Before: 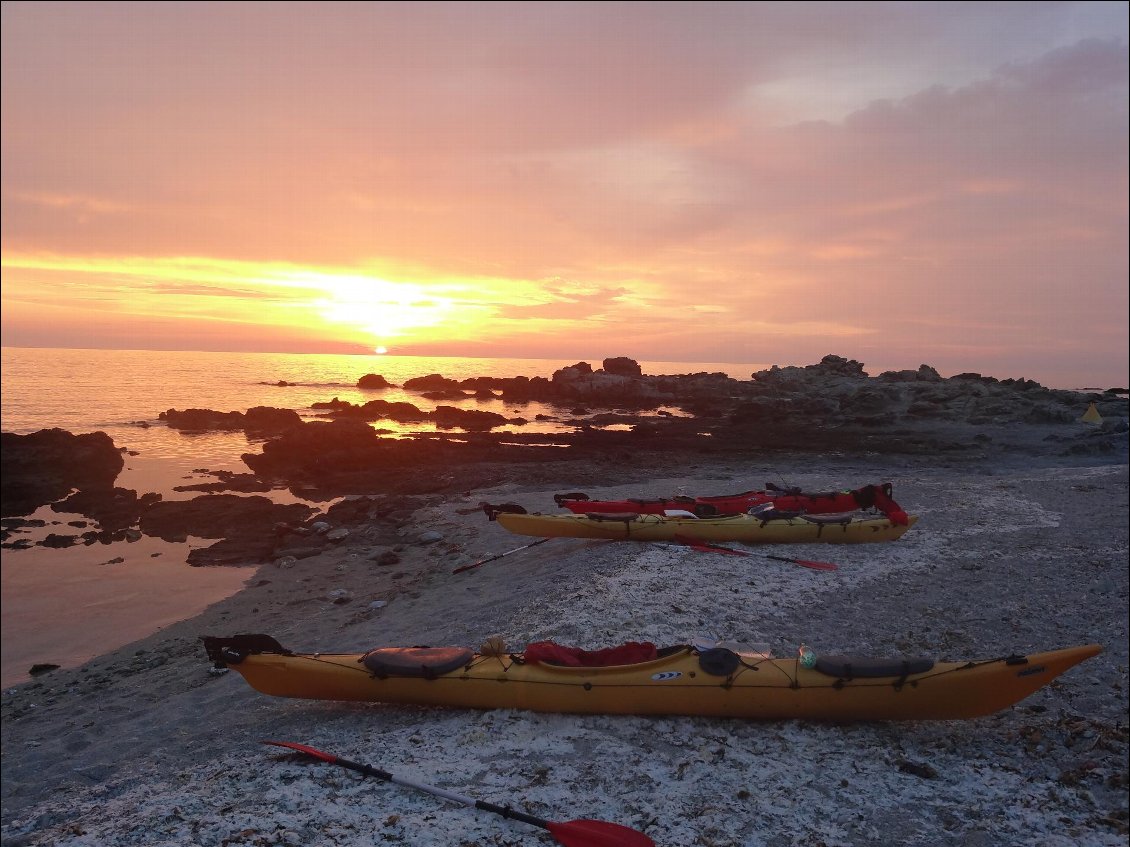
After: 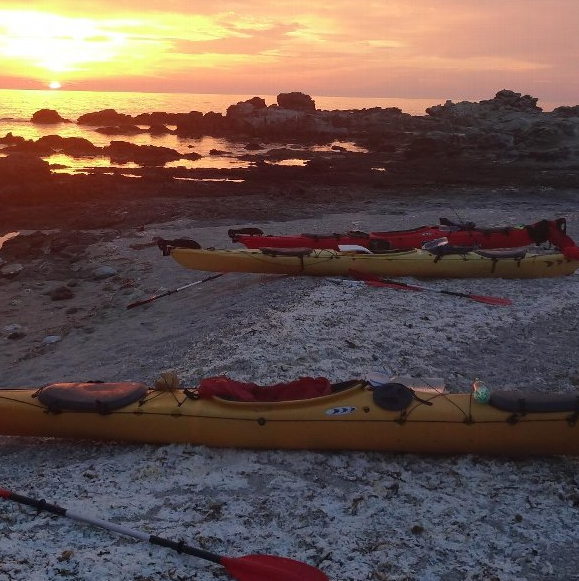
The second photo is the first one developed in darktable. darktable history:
crop and rotate: left 28.895%, top 31.369%, right 19.806%
